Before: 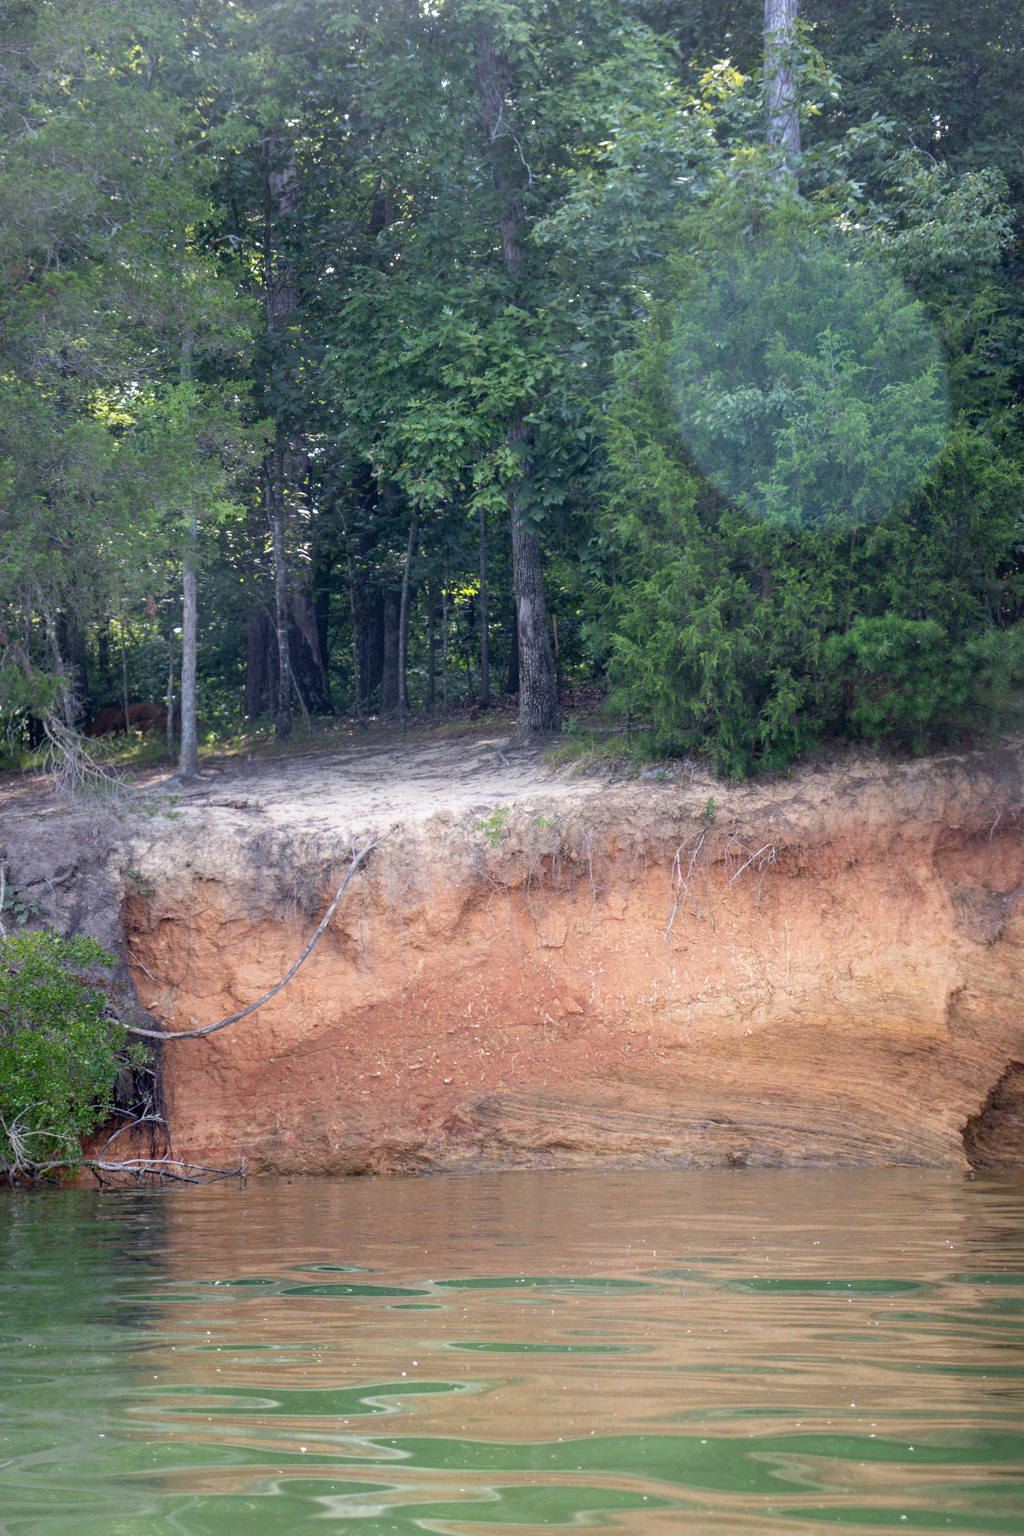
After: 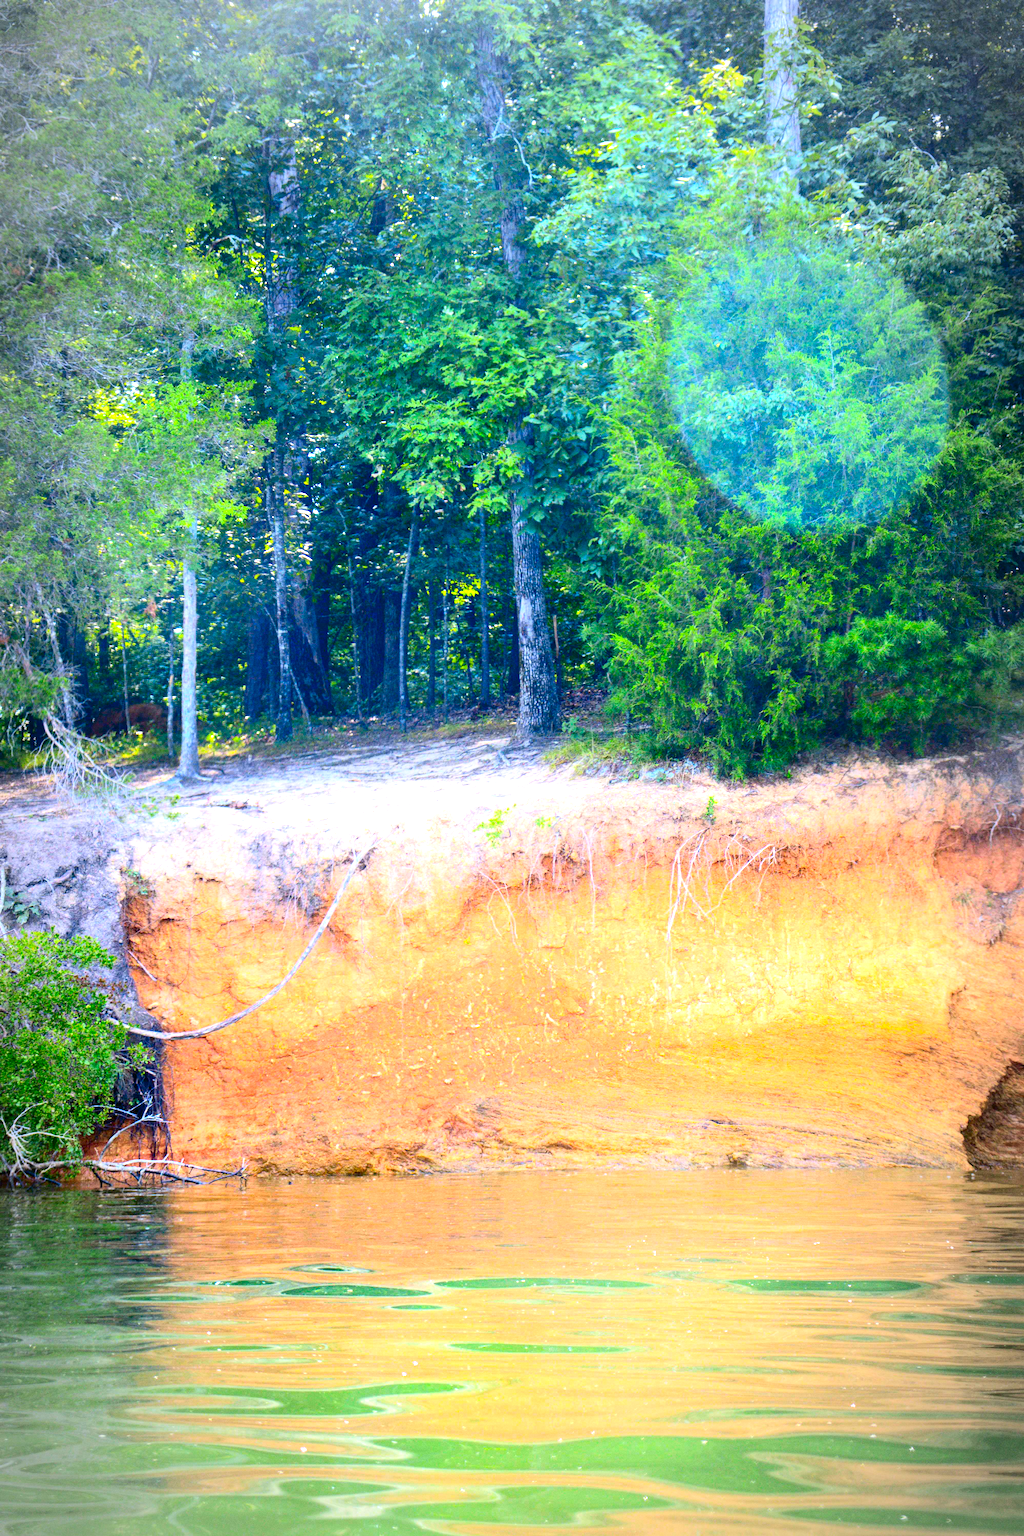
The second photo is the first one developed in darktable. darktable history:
exposure: black level correction 0, exposure 1.2 EV, compensate exposure bias true, compensate highlight preservation false
contrast brightness saturation: contrast 0.26, brightness 0.02, saturation 0.87
color contrast: green-magenta contrast 0.8, blue-yellow contrast 1.1, unbound 0
vignetting: automatic ratio true
color correction: highlights a* -0.482, highlights b* 9.48, shadows a* -9.48, shadows b* 0.803
white balance: red 0.98, blue 1.034
